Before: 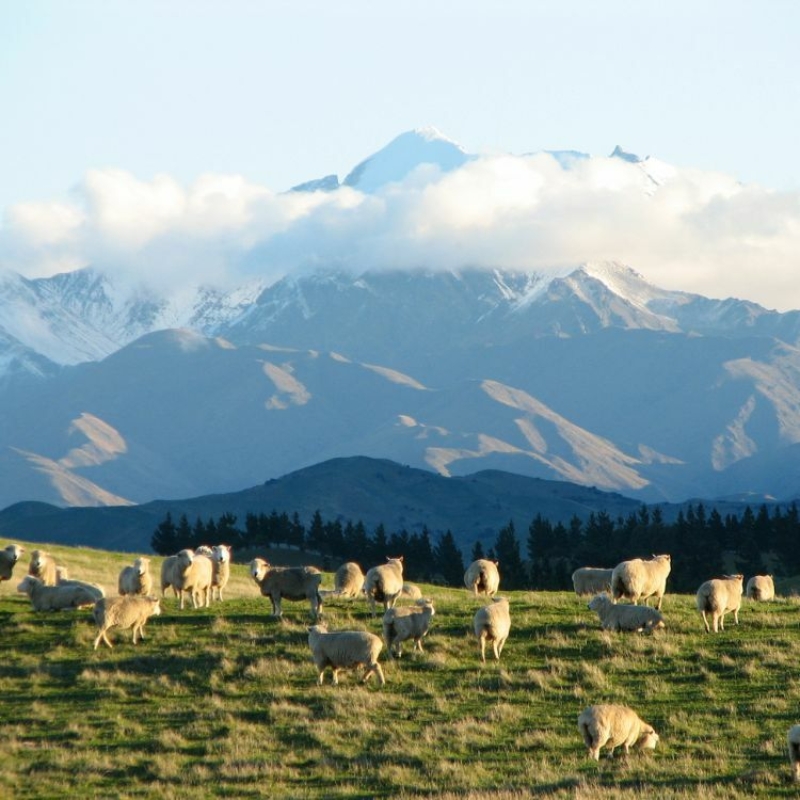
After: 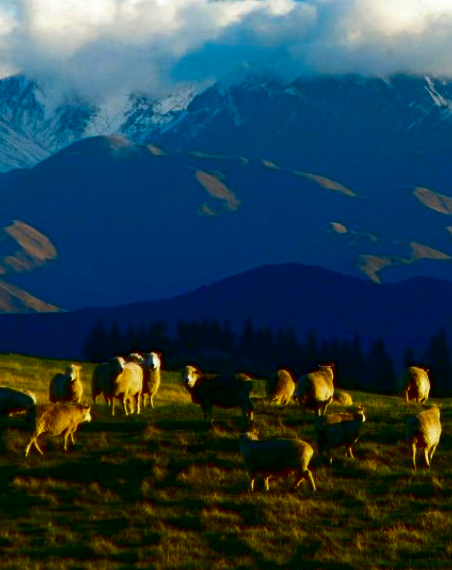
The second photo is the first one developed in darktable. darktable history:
crop: left 8.703%, top 24.197%, right 34.782%, bottom 4.508%
contrast brightness saturation: brightness -0.981, saturation 0.99
